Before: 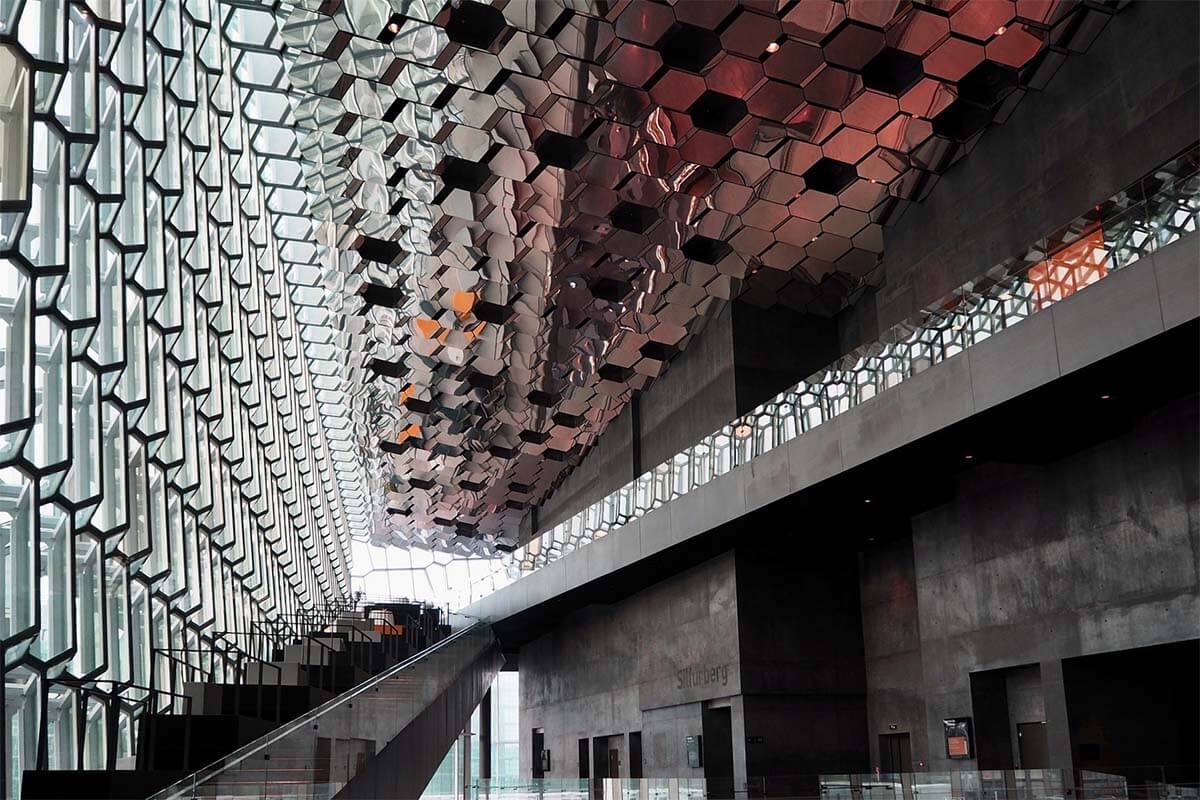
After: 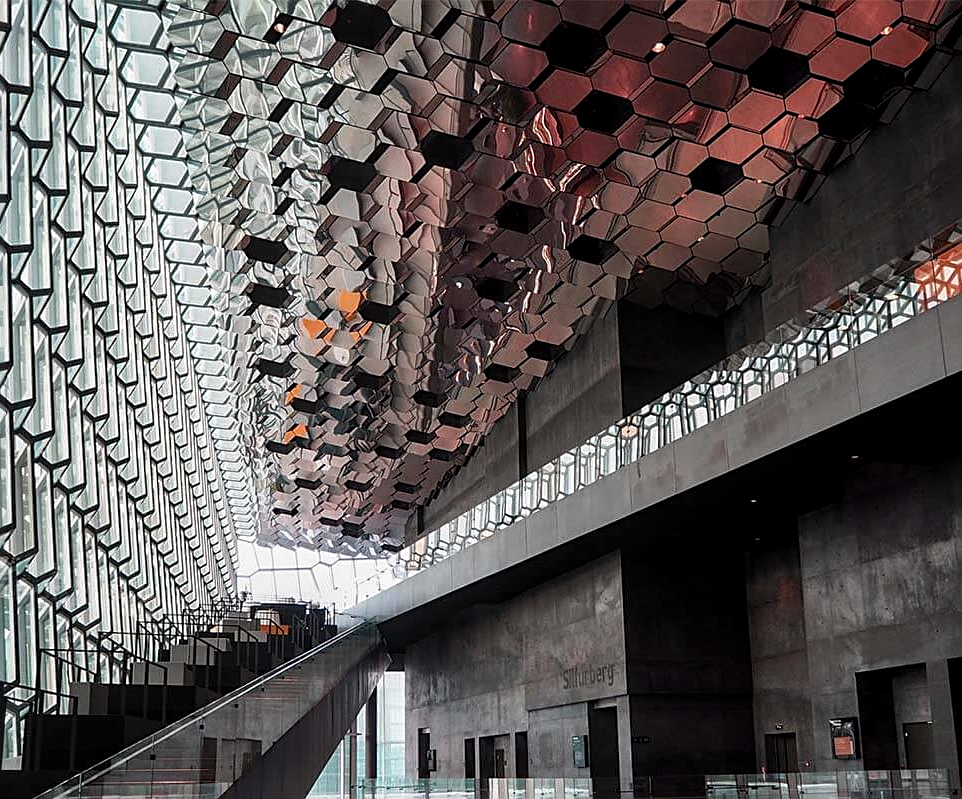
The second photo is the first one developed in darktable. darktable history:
local contrast: on, module defaults
sharpen: on, module defaults
crop and rotate: left 9.501%, right 10.284%
